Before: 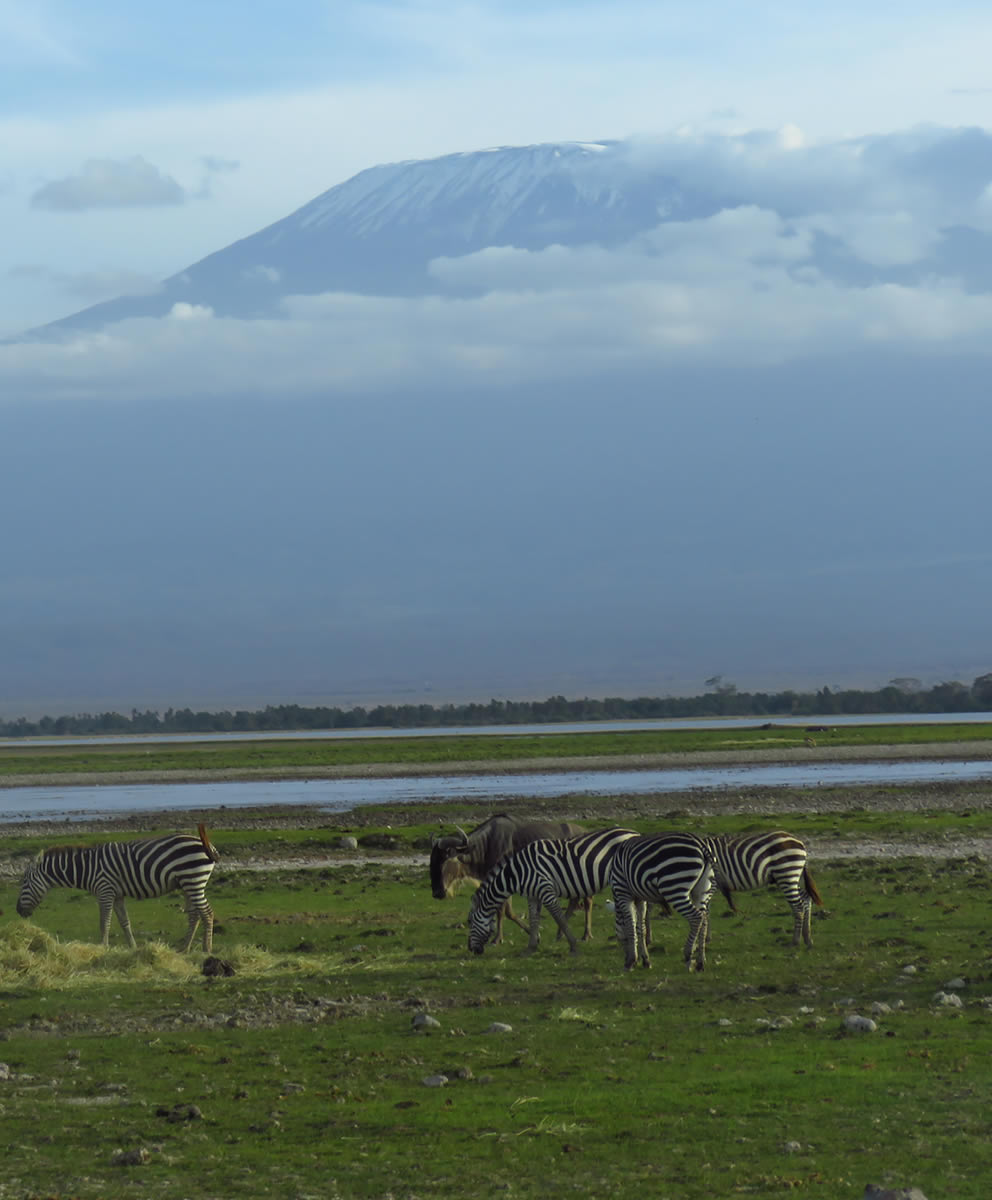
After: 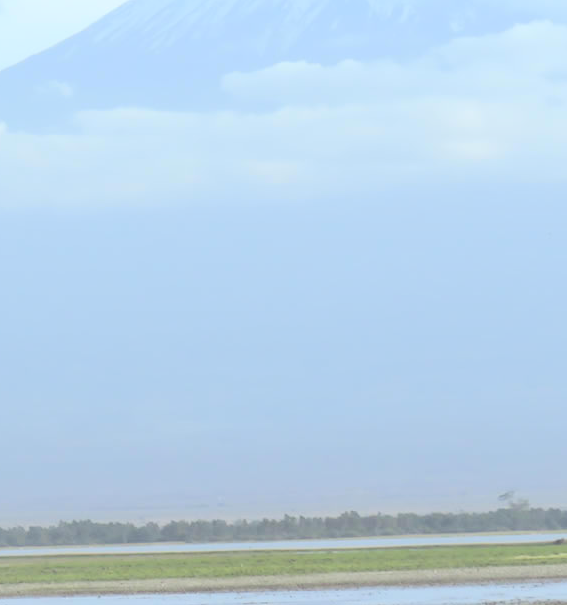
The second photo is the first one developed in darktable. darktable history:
local contrast: on, module defaults
crop: left 20.932%, top 15.471%, right 21.848%, bottom 34.081%
contrast brightness saturation: brightness 1
